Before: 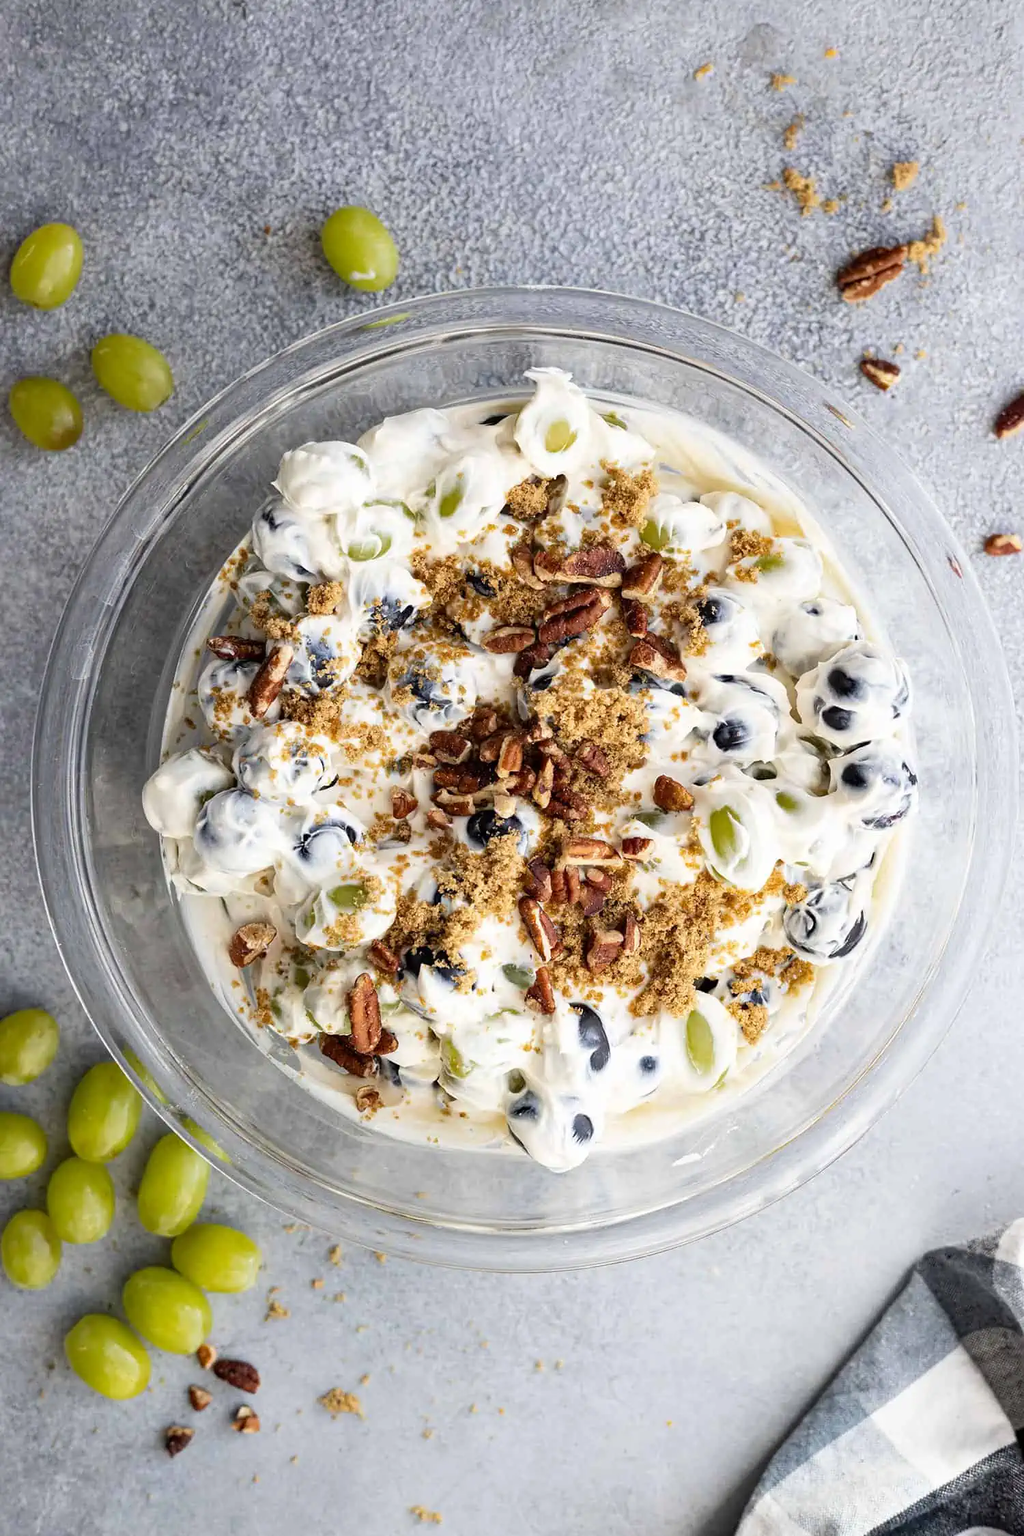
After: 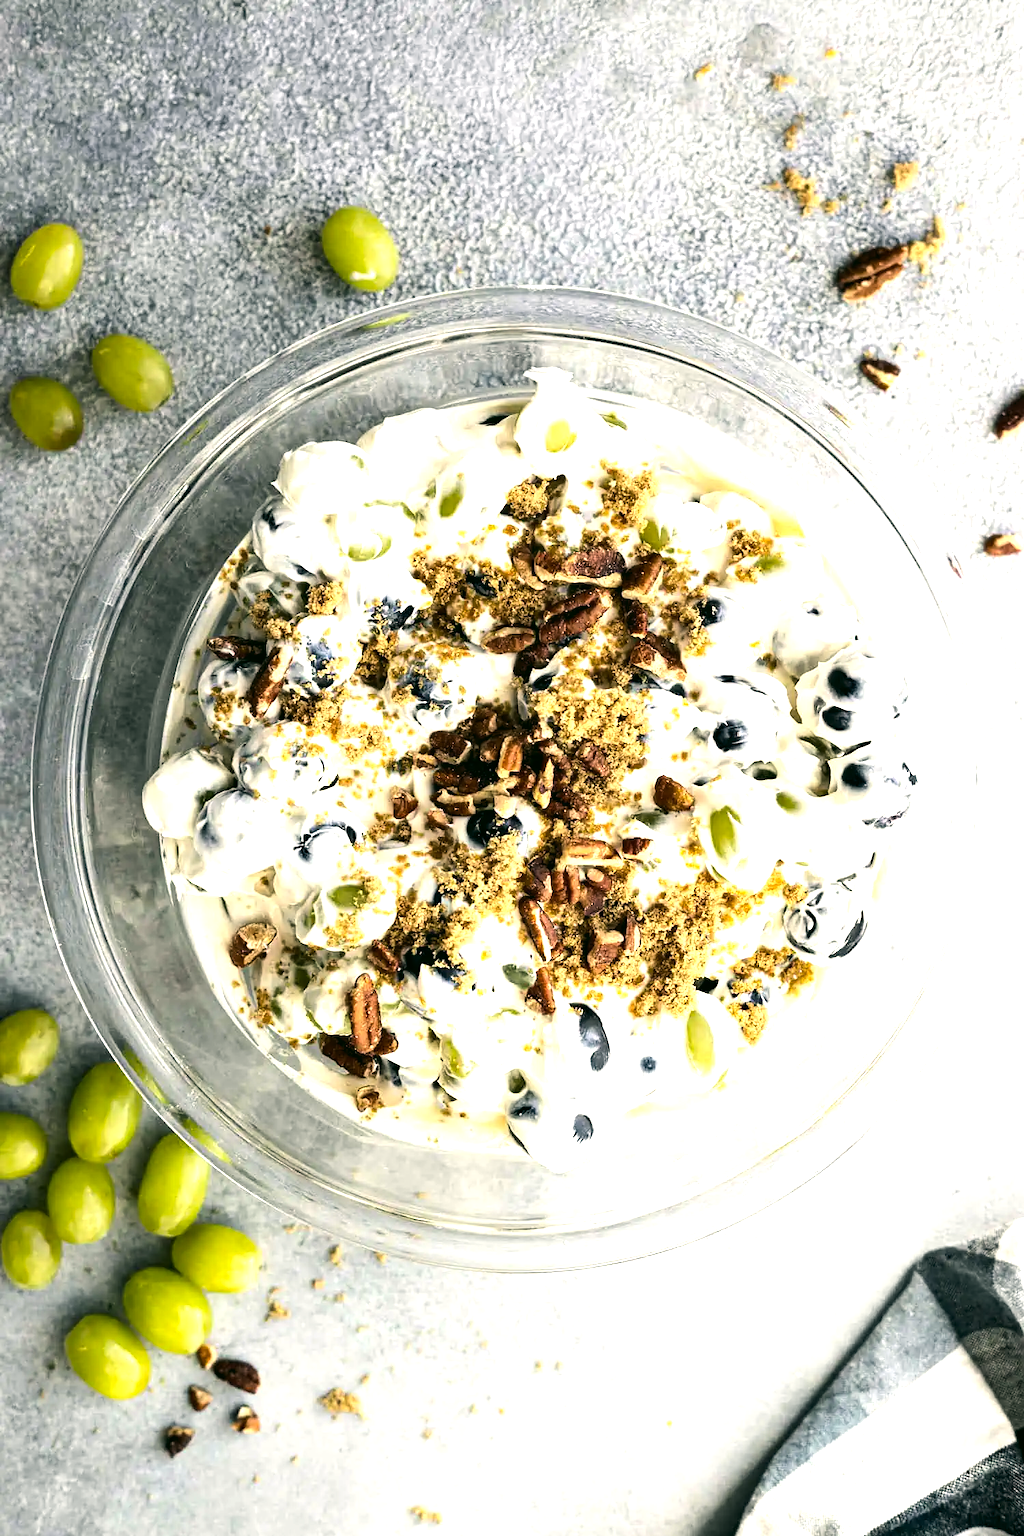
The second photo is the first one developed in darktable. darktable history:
color correction: highlights a* -0.482, highlights b* 9.48, shadows a* -9.48, shadows b* 0.803
tone equalizer: -8 EV -1.08 EV, -7 EV -1.01 EV, -6 EV -0.867 EV, -5 EV -0.578 EV, -3 EV 0.578 EV, -2 EV 0.867 EV, -1 EV 1.01 EV, +0 EV 1.08 EV, edges refinement/feathering 500, mask exposure compensation -1.57 EV, preserve details no
